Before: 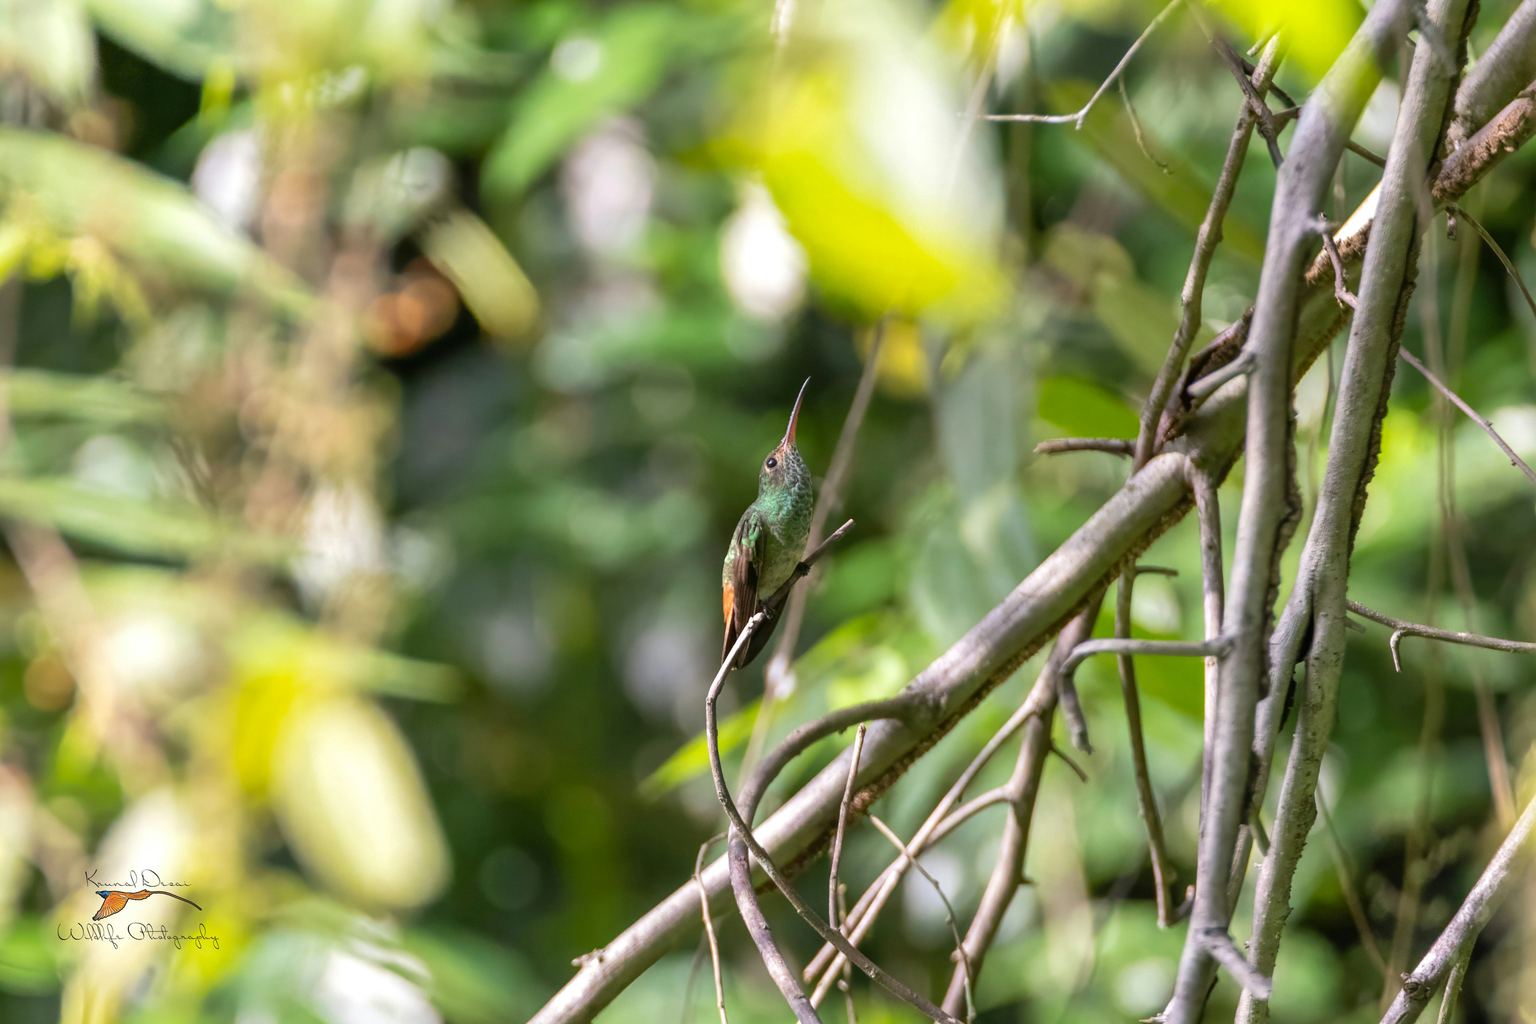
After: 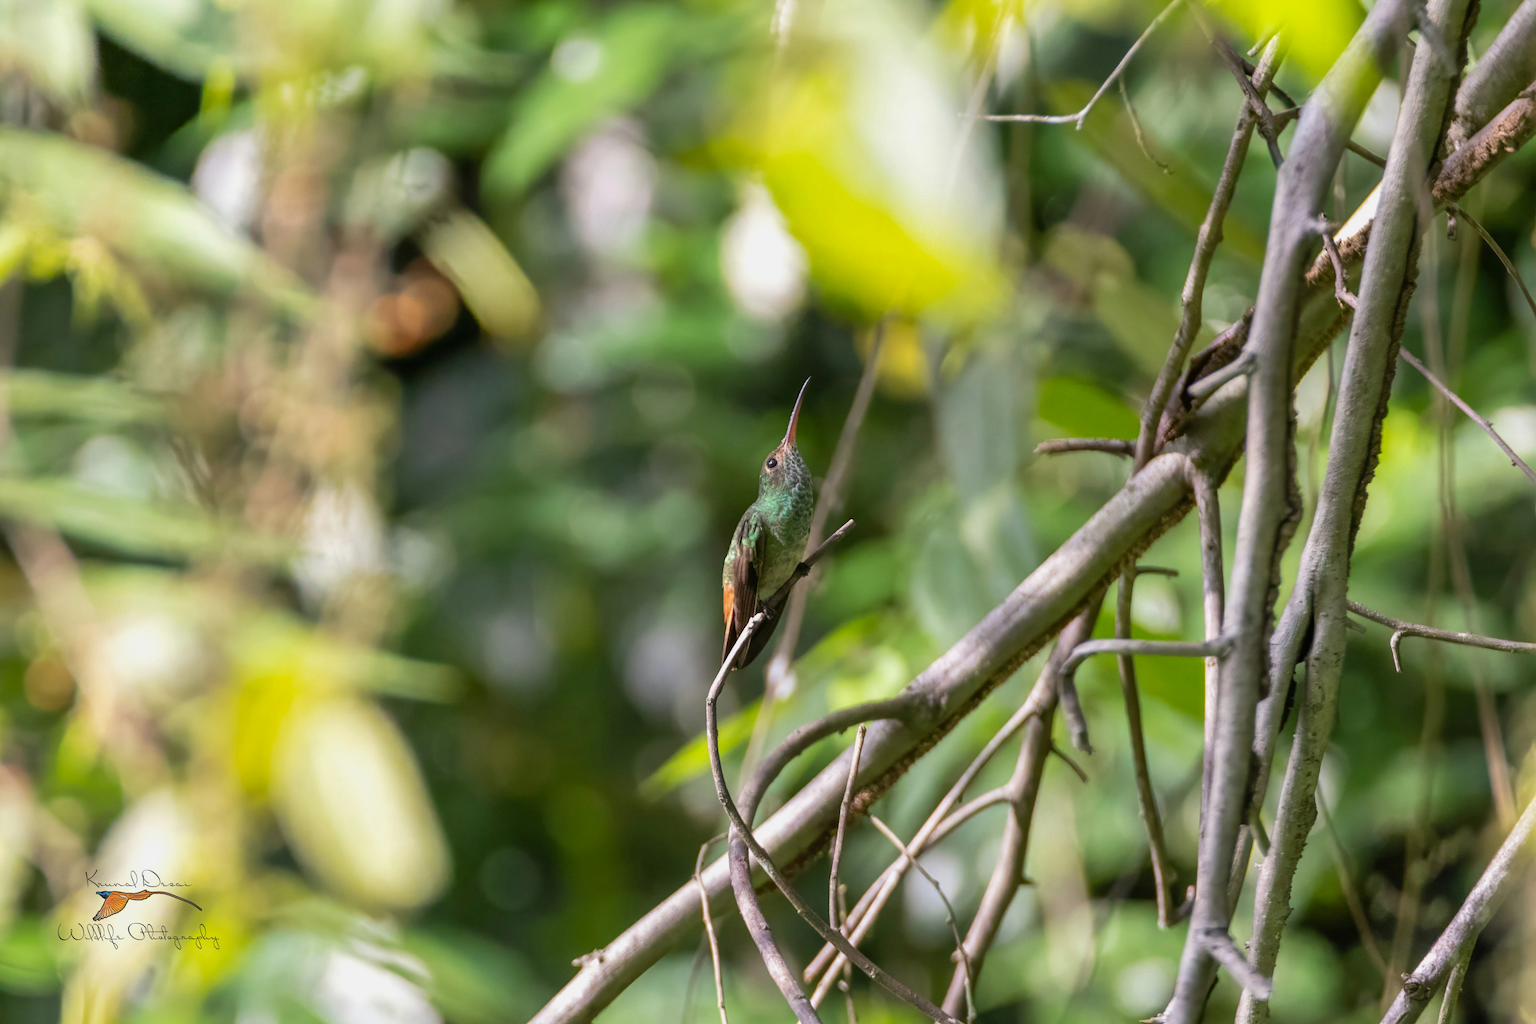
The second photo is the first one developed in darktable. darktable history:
exposure: exposure -0.184 EV, compensate highlight preservation false
